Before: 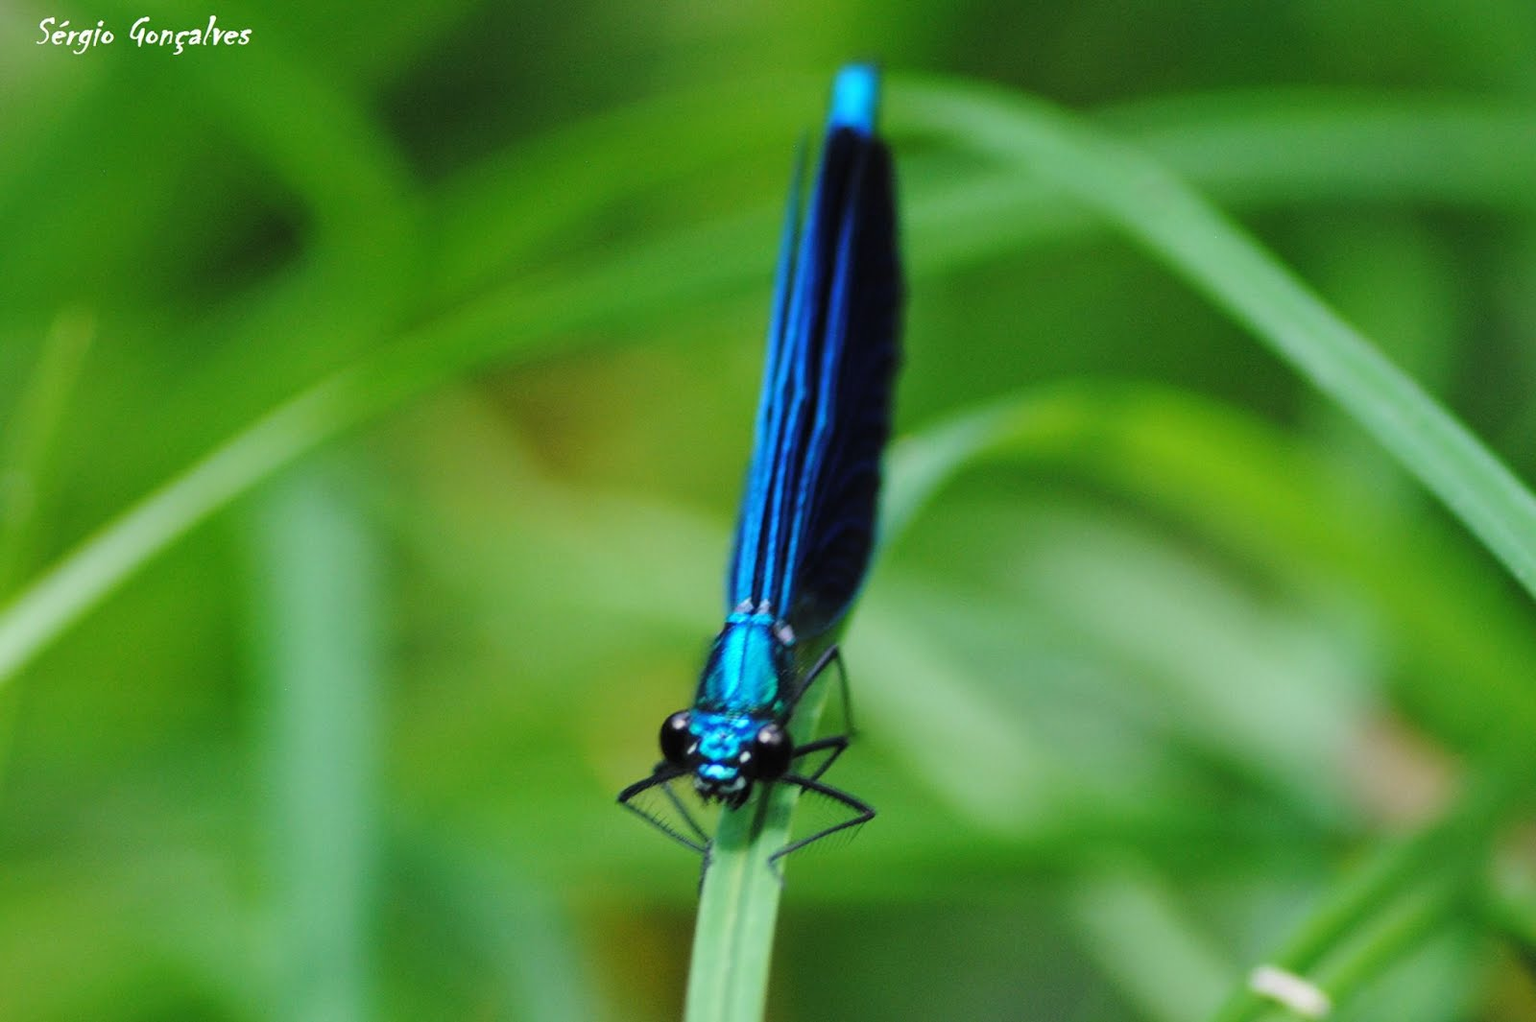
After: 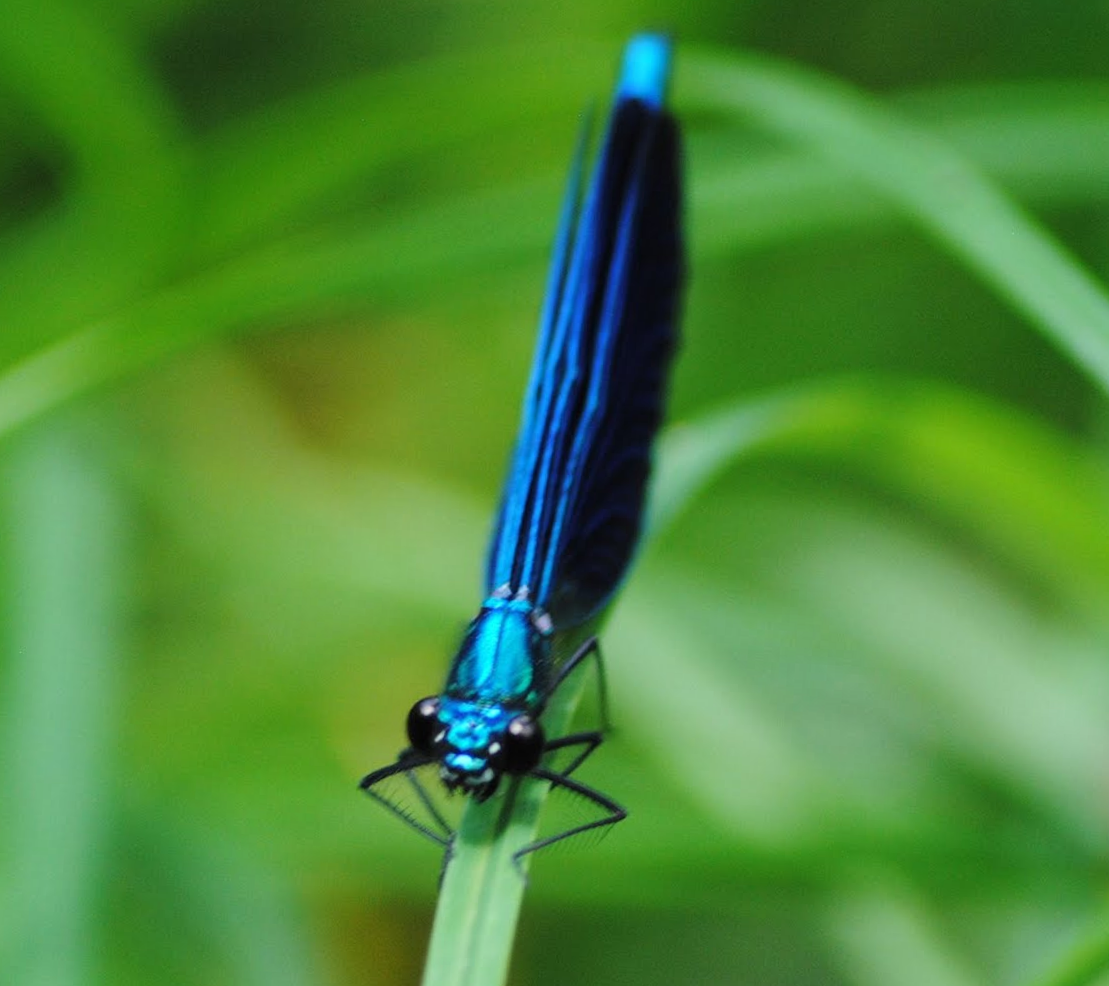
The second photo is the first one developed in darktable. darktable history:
crop and rotate: angle -3.07°, left 14.153%, top 0.02%, right 10.997%, bottom 0.073%
tone equalizer: edges refinement/feathering 500, mask exposure compensation -1.57 EV, preserve details no
